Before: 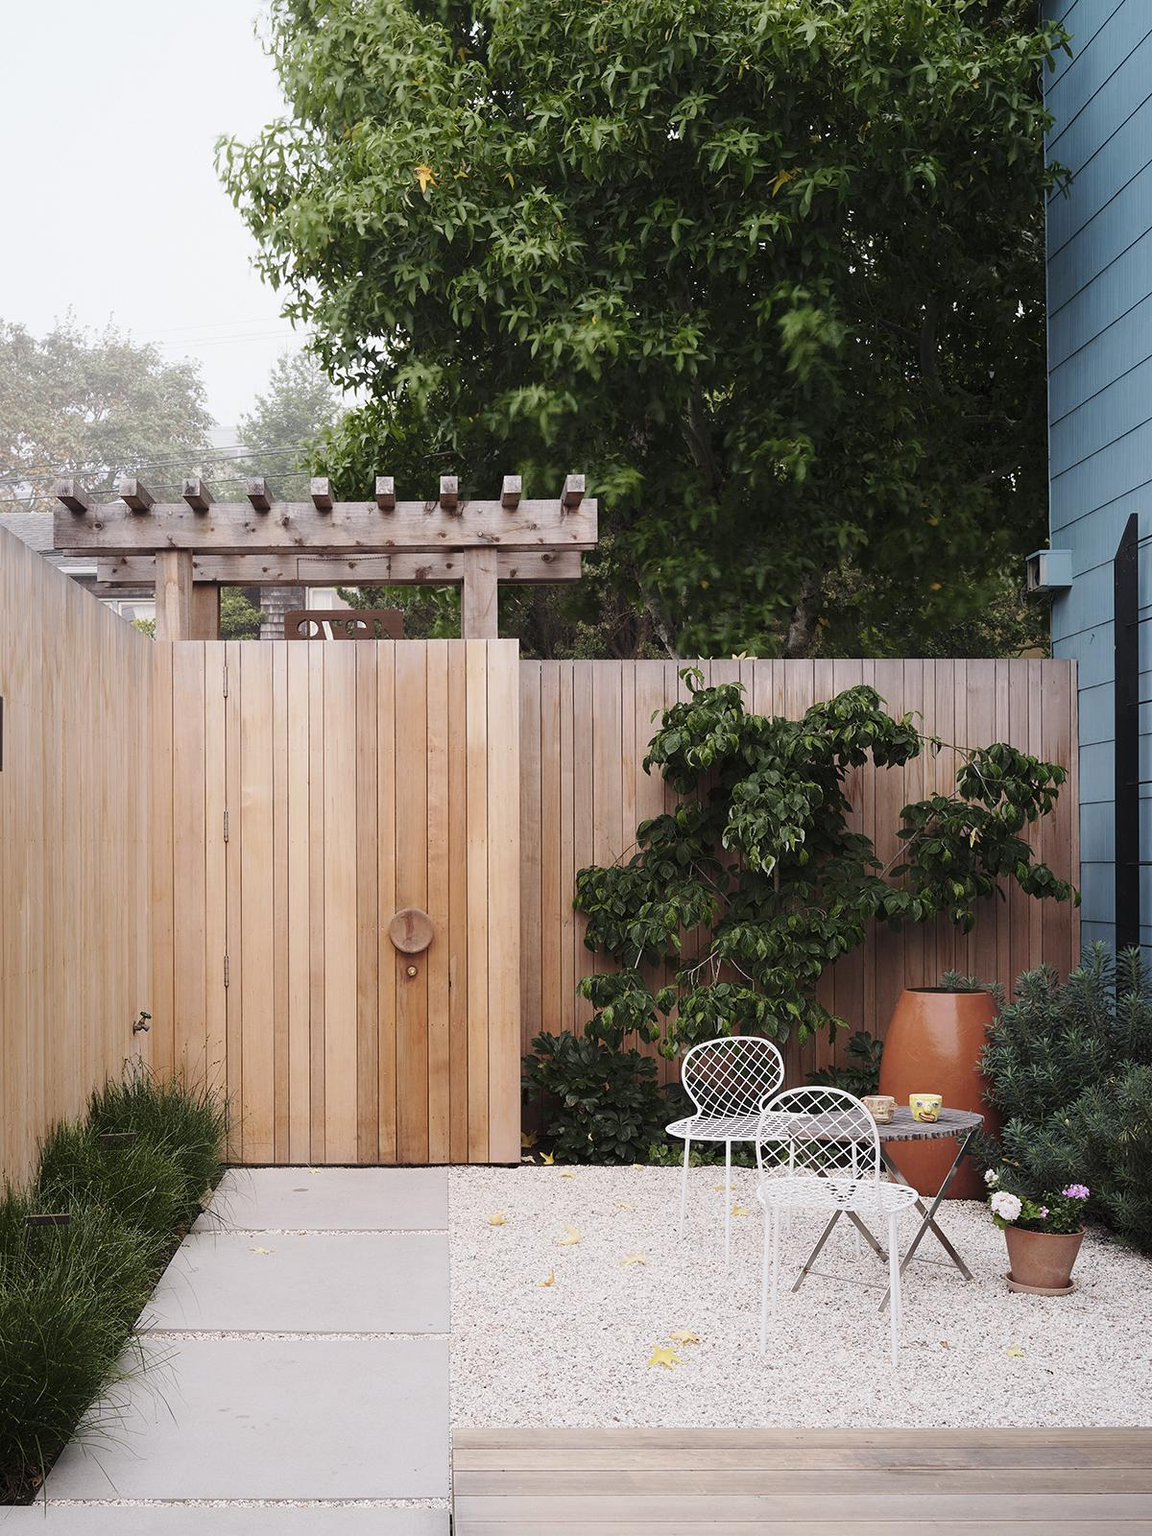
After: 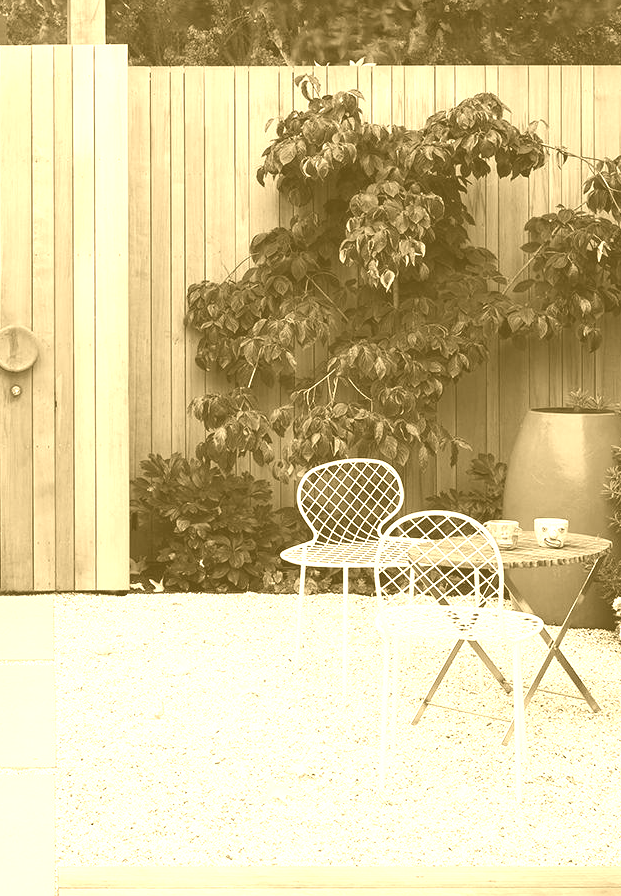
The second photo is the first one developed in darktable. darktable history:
colorize: hue 36°, source mix 100%
crop: left 34.479%, top 38.822%, right 13.718%, bottom 5.172%
